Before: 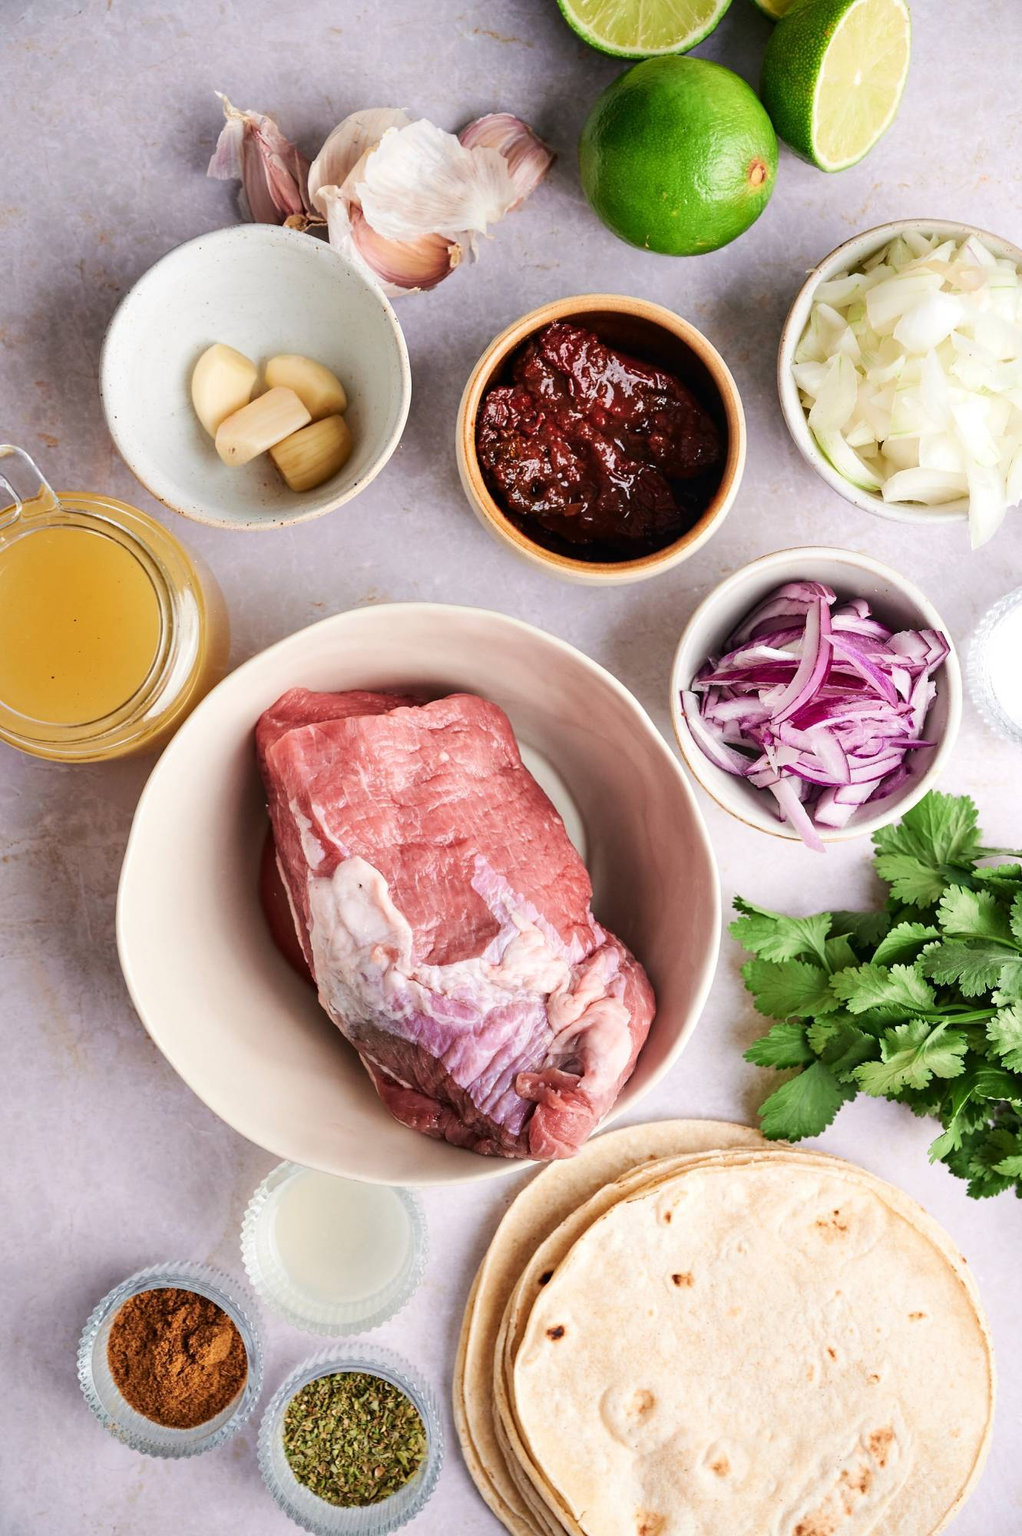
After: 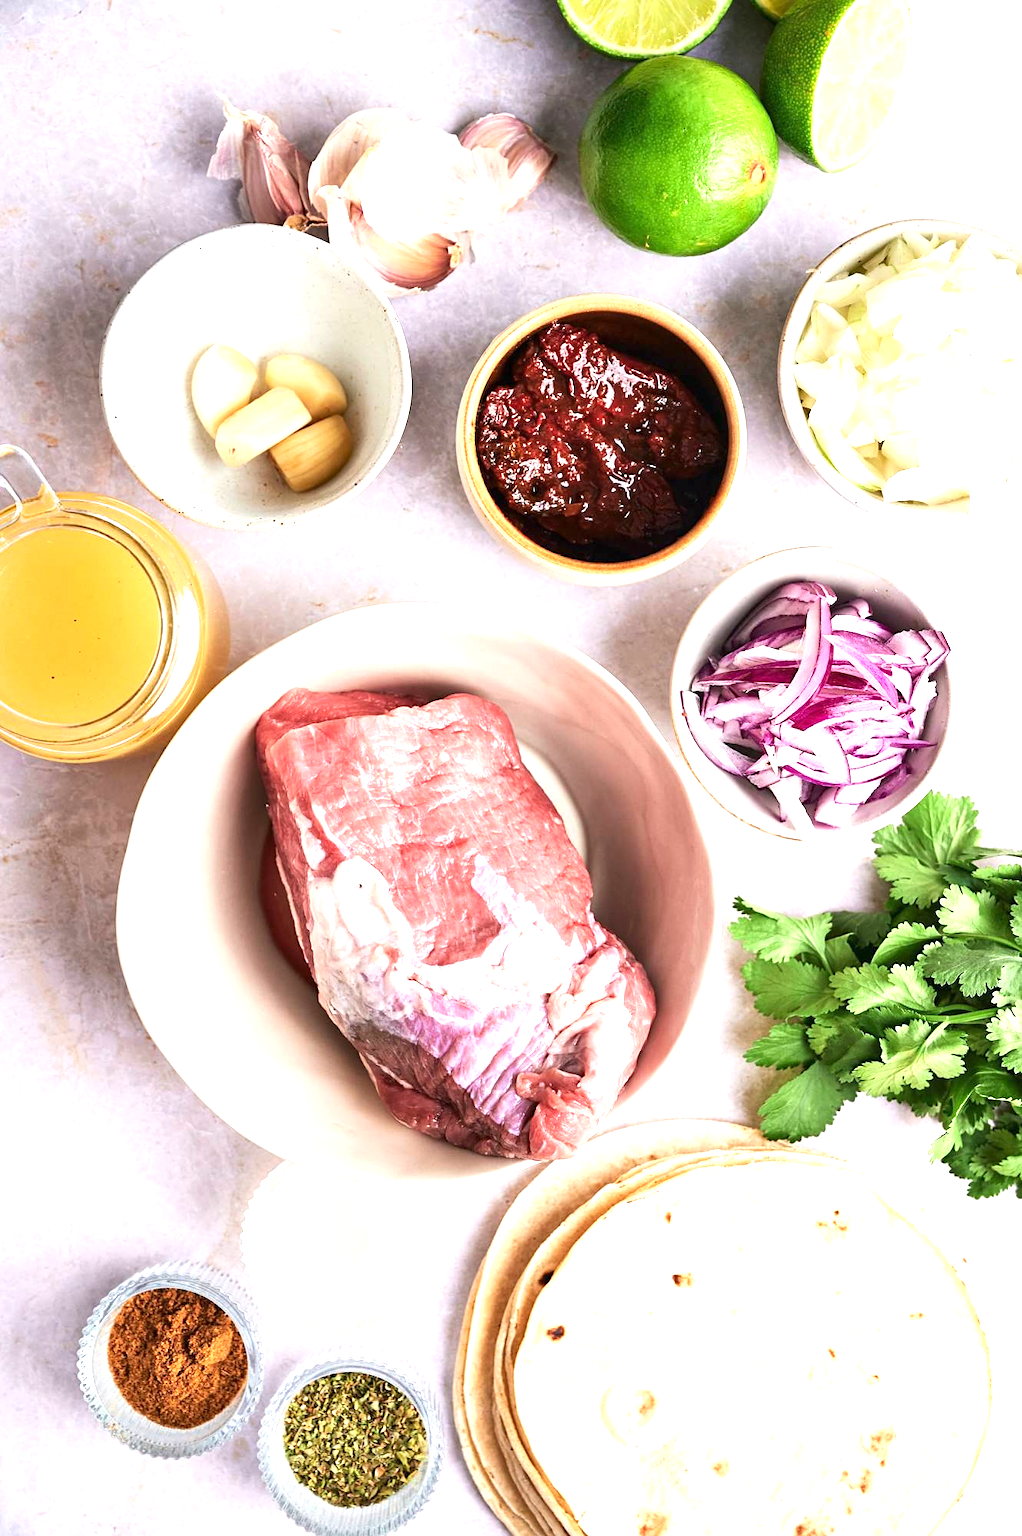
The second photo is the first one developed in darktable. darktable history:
sharpen: amount 0.2
exposure: exposure 1 EV, compensate highlight preservation false
